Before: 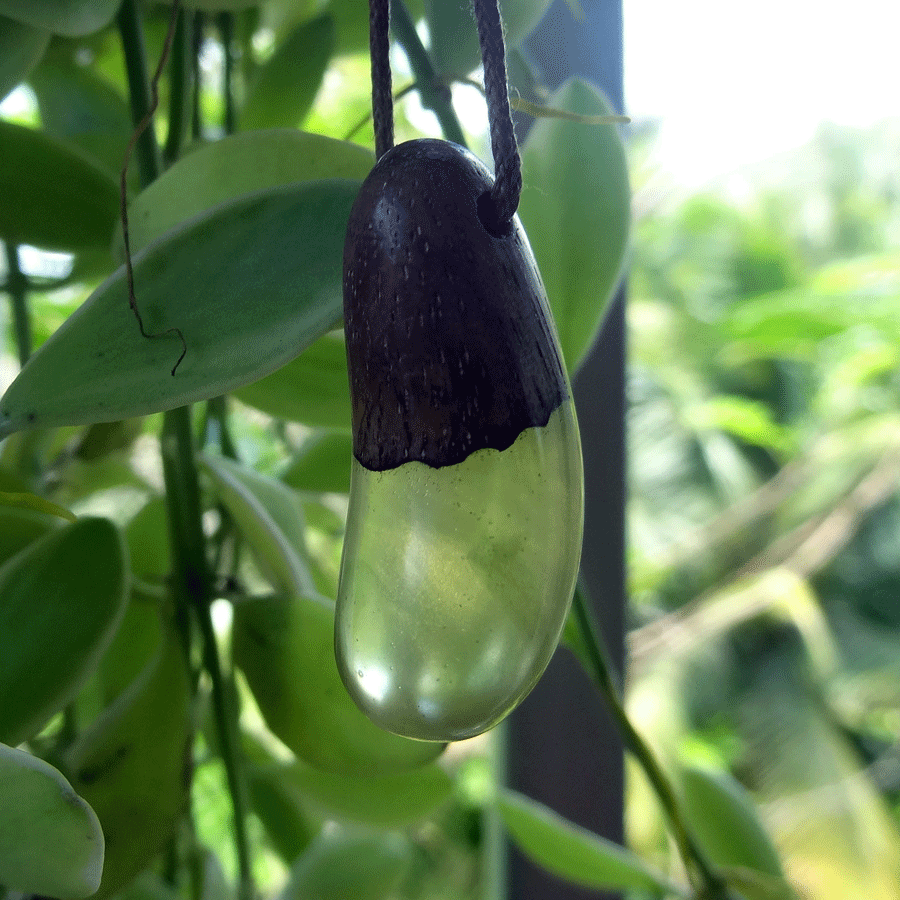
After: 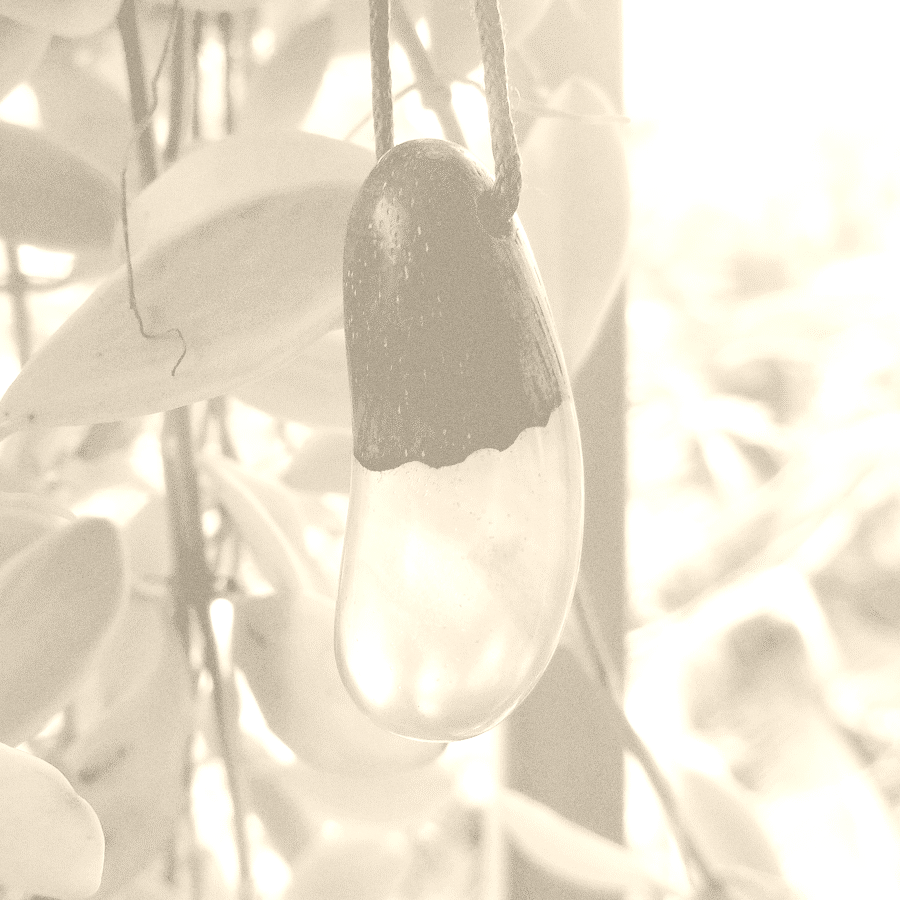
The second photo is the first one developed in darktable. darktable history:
rgb levels: levels [[0.01, 0.419, 0.839], [0, 0.5, 1], [0, 0.5, 1]]
graduated density: hue 238.83°, saturation 50%
colorize: hue 36°, saturation 71%, lightness 80.79%
shadows and highlights: on, module defaults
grain: strength 26%
